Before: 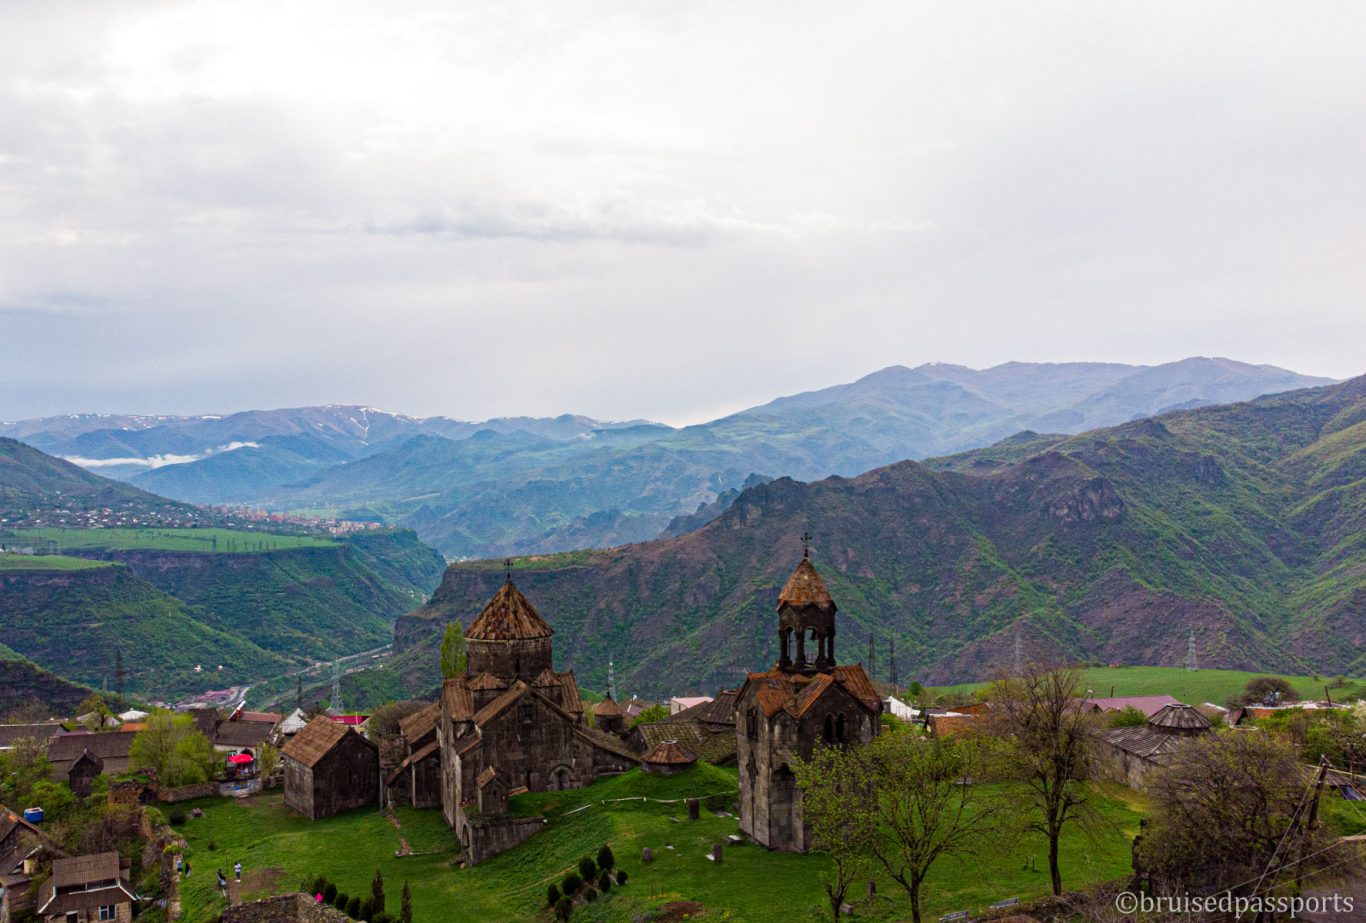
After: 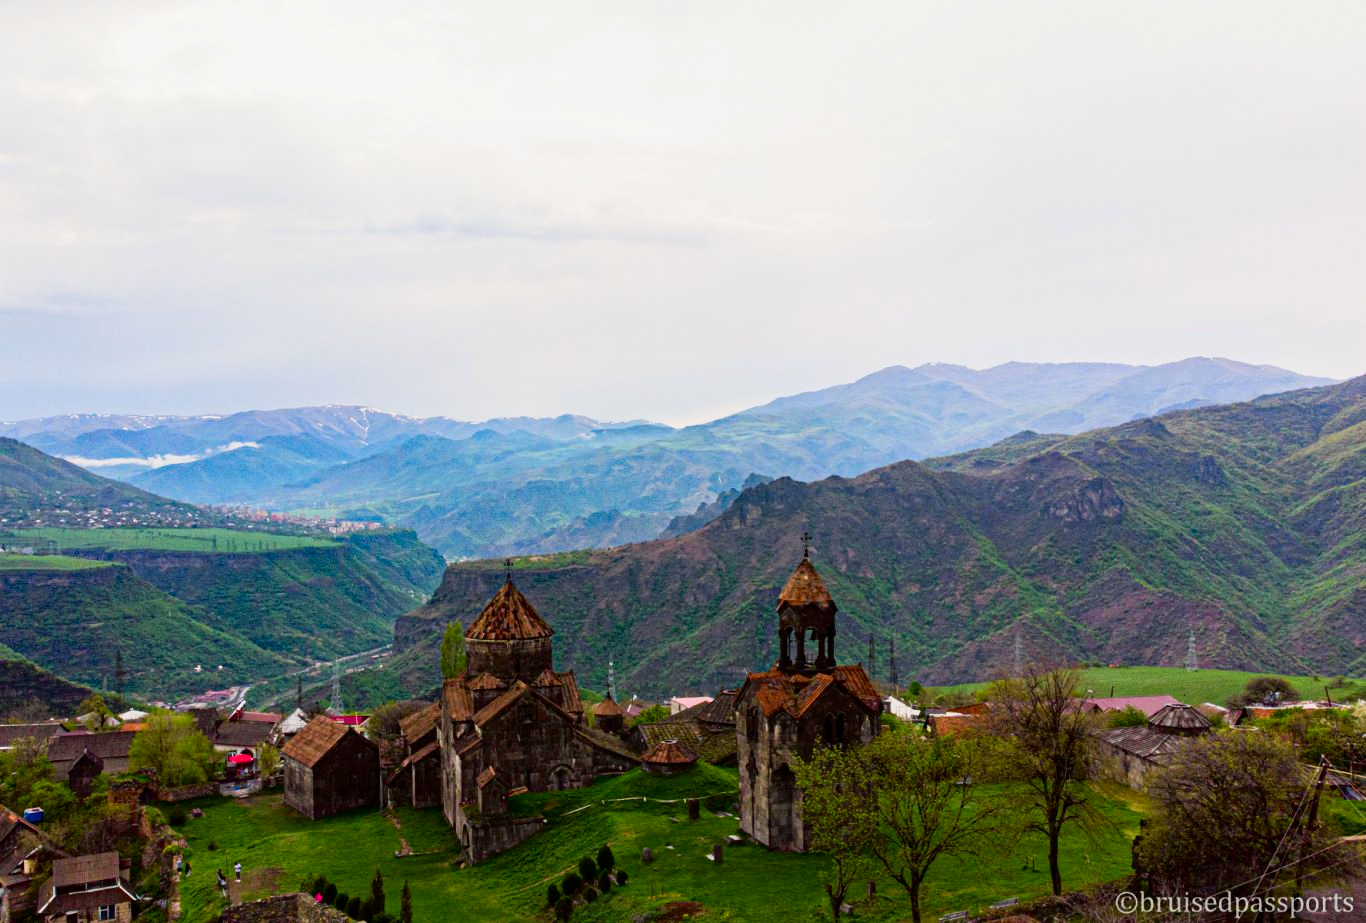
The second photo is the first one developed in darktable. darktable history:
tone curve: curves: ch0 [(0, 0) (0.128, 0.068) (0.292, 0.274) (0.46, 0.482) (0.653, 0.717) (0.819, 0.869) (0.998, 0.969)]; ch1 [(0, 0) (0.384, 0.365) (0.463, 0.45) (0.486, 0.486) (0.503, 0.504) (0.517, 0.517) (0.549, 0.572) (0.583, 0.615) (0.672, 0.699) (0.774, 0.817) (1, 1)]; ch2 [(0, 0) (0.374, 0.344) (0.446, 0.443) (0.494, 0.5) (0.527, 0.529) (0.565, 0.591) (0.644, 0.682) (1, 1)], color space Lab, independent channels, preserve colors none
